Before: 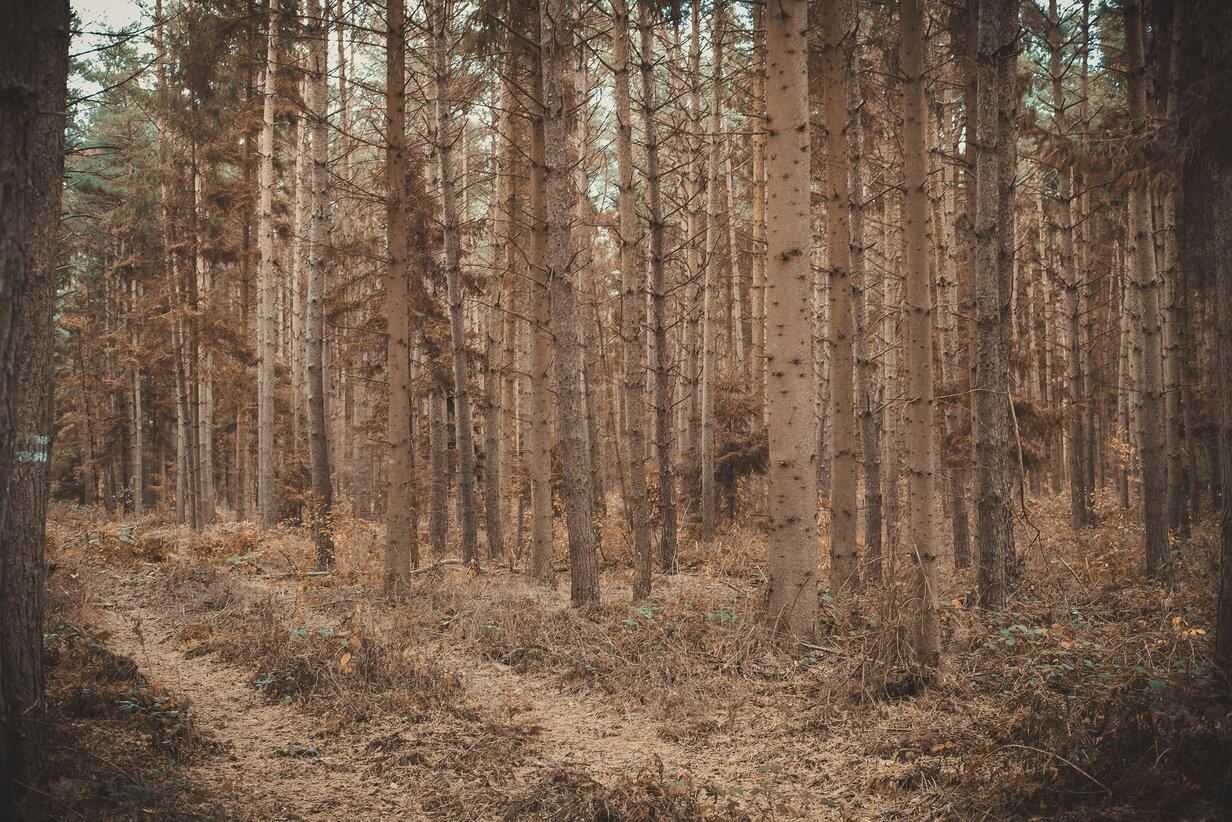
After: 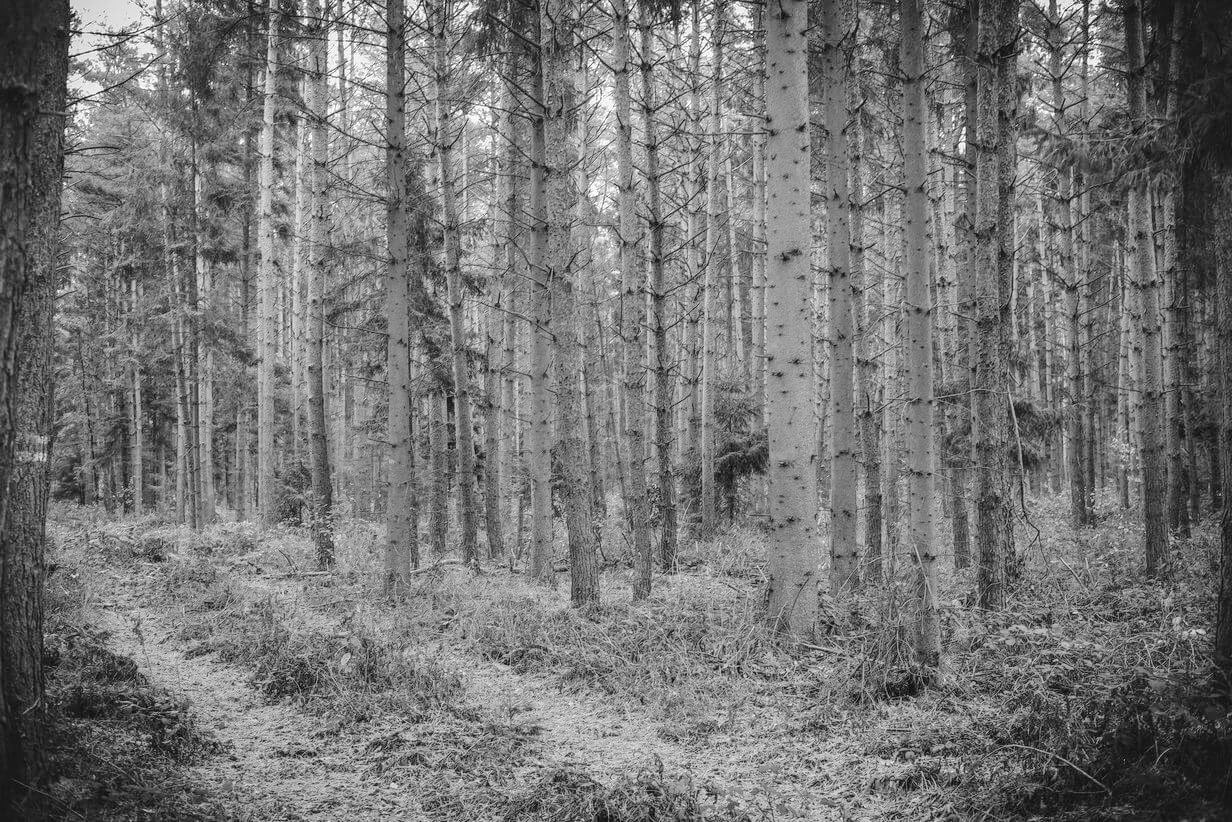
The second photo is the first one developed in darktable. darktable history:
white balance: emerald 1
local contrast: detail 130%
monochrome: on, module defaults
tone curve: curves: ch0 [(0, 0) (0.003, 0.021) (0.011, 0.021) (0.025, 0.021) (0.044, 0.033) (0.069, 0.053) (0.1, 0.08) (0.136, 0.114) (0.177, 0.171) (0.224, 0.246) (0.277, 0.332) (0.335, 0.424) (0.399, 0.496) (0.468, 0.561) (0.543, 0.627) (0.623, 0.685) (0.709, 0.741) (0.801, 0.813) (0.898, 0.902) (1, 1)], preserve colors none
